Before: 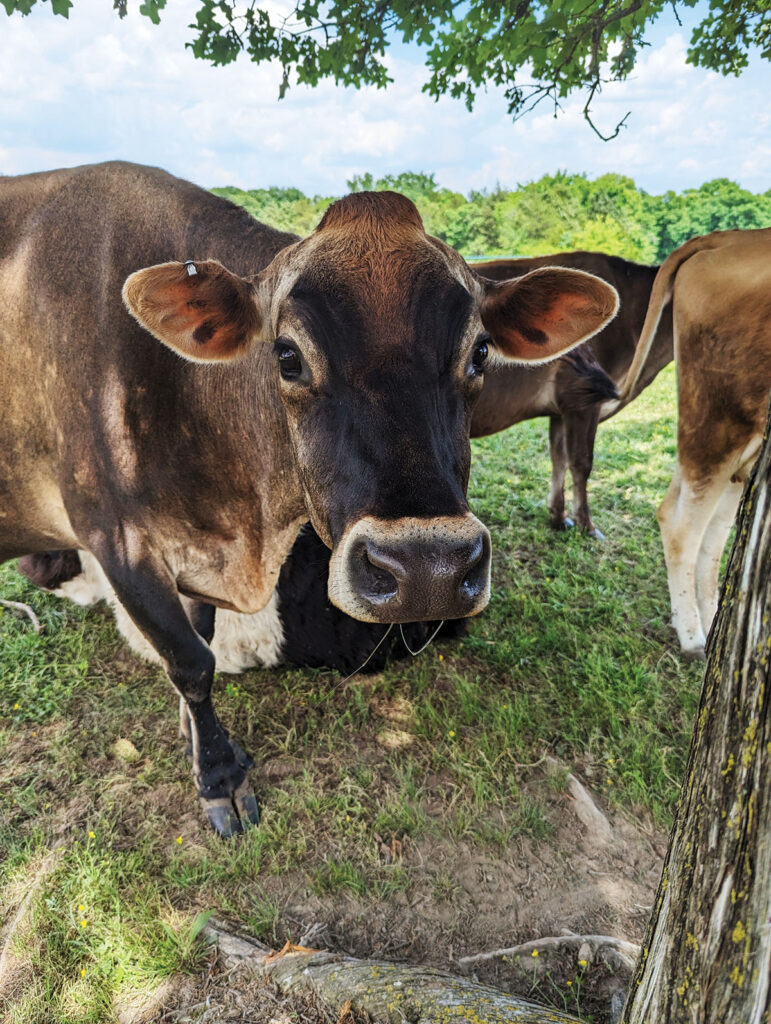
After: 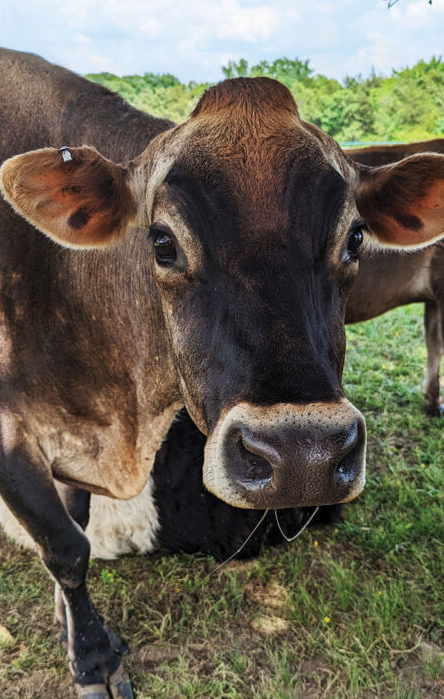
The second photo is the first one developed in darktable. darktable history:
crop: left 16.228%, top 11.222%, right 26.096%, bottom 20.43%
